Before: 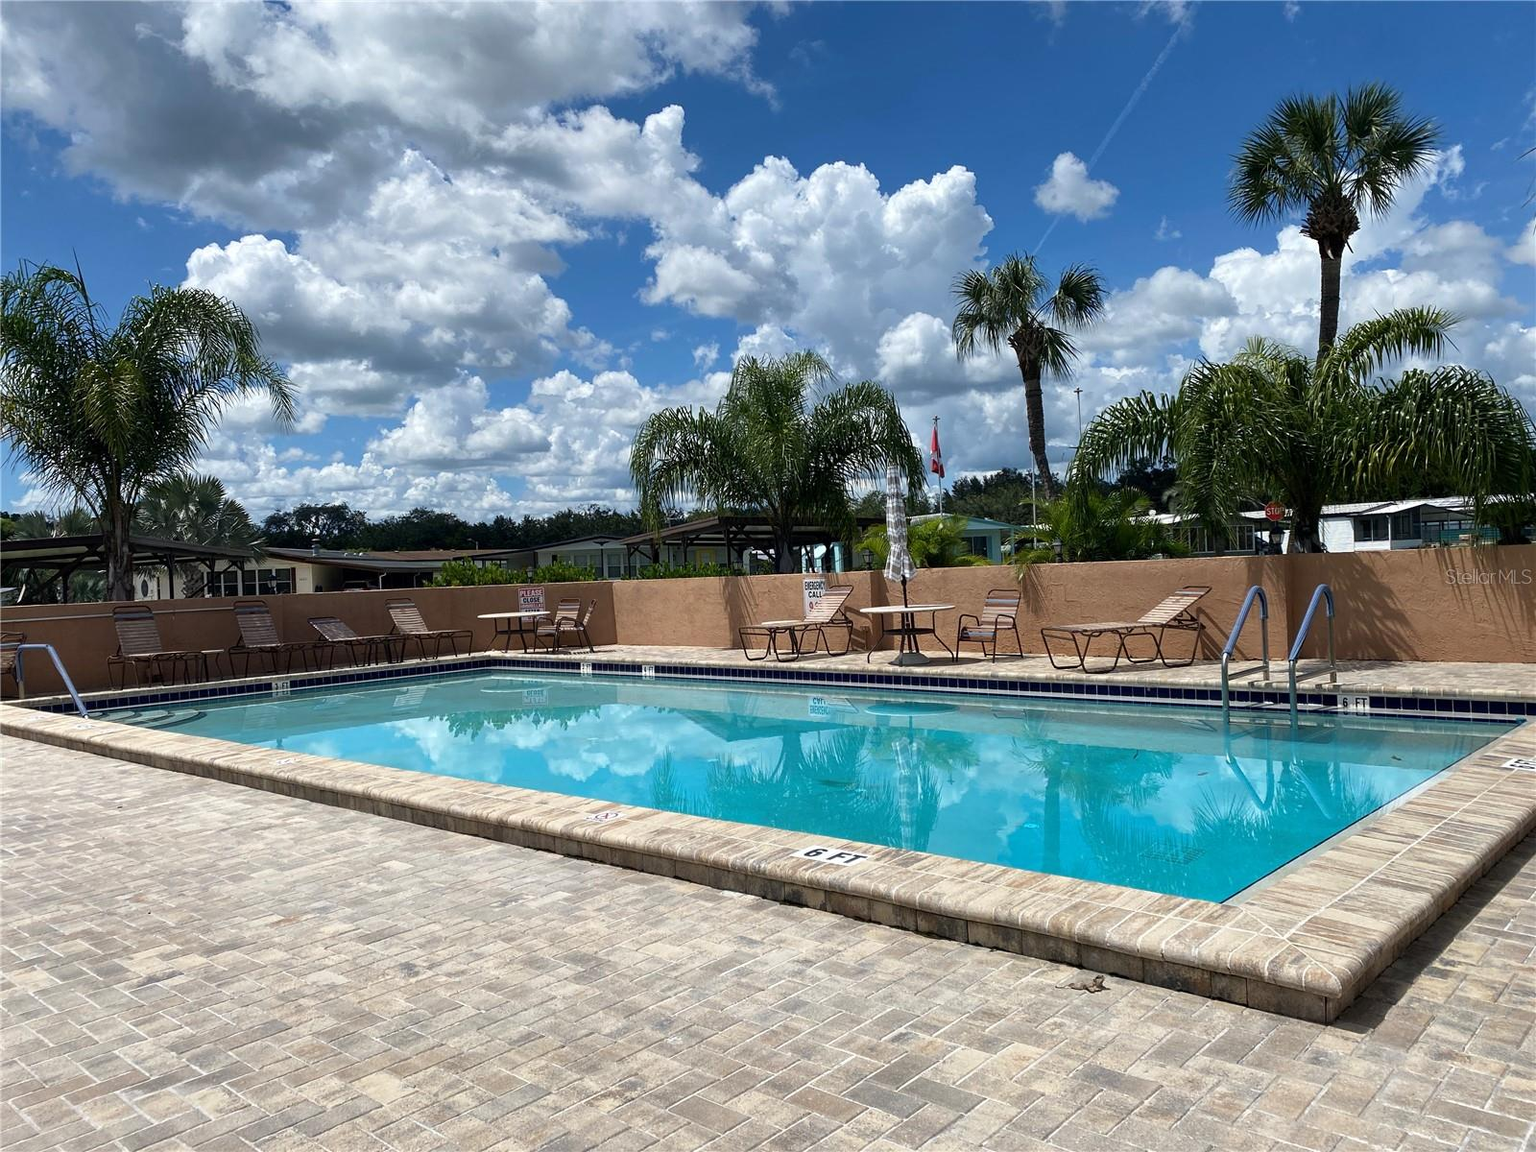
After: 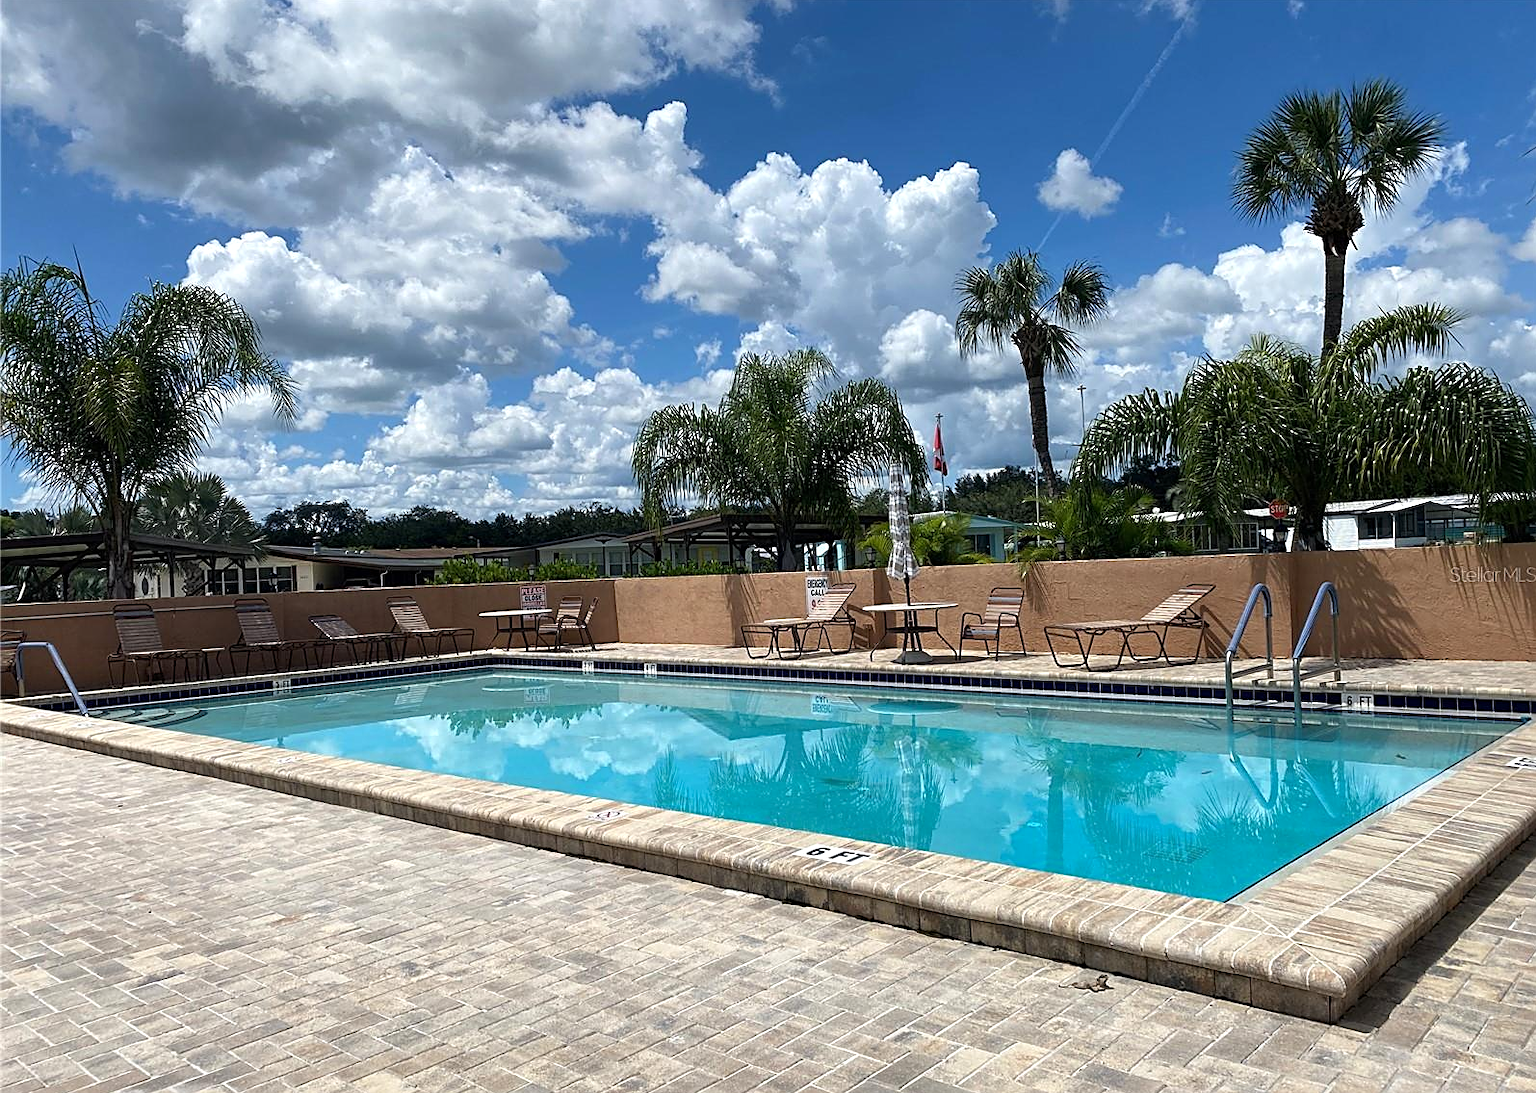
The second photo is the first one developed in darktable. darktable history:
color balance rgb: perceptual saturation grading › global saturation 0.077%, perceptual brilliance grading › global brilliance 2.938%
crop: top 0.349%, right 0.266%, bottom 5.053%
sharpen: on, module defaults
